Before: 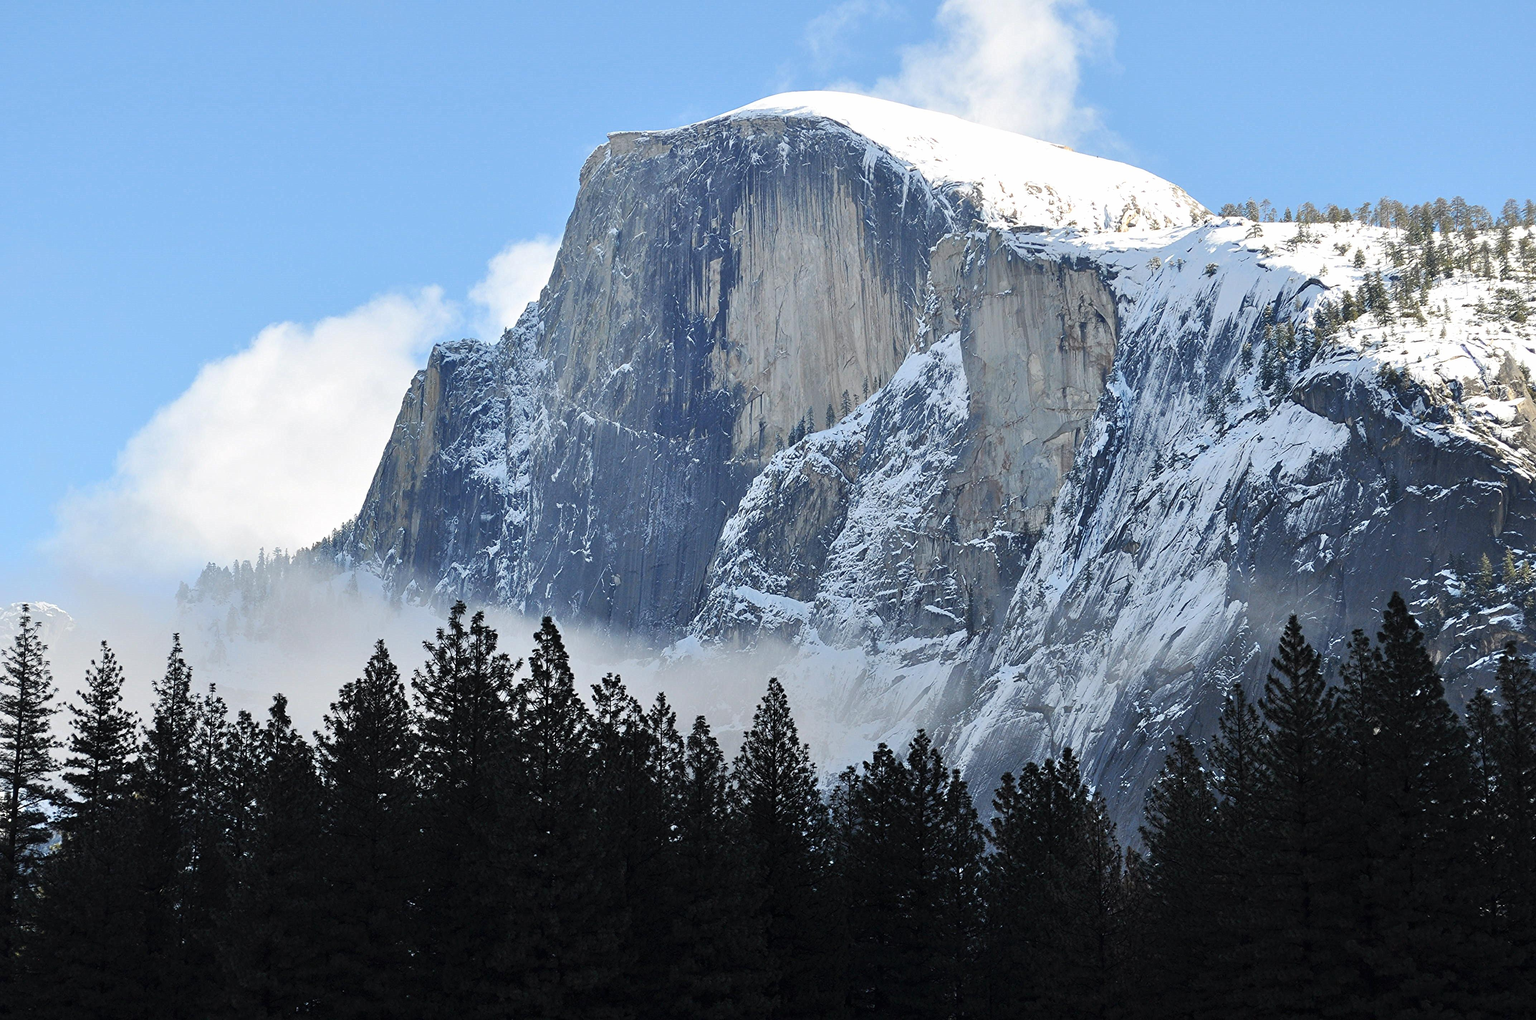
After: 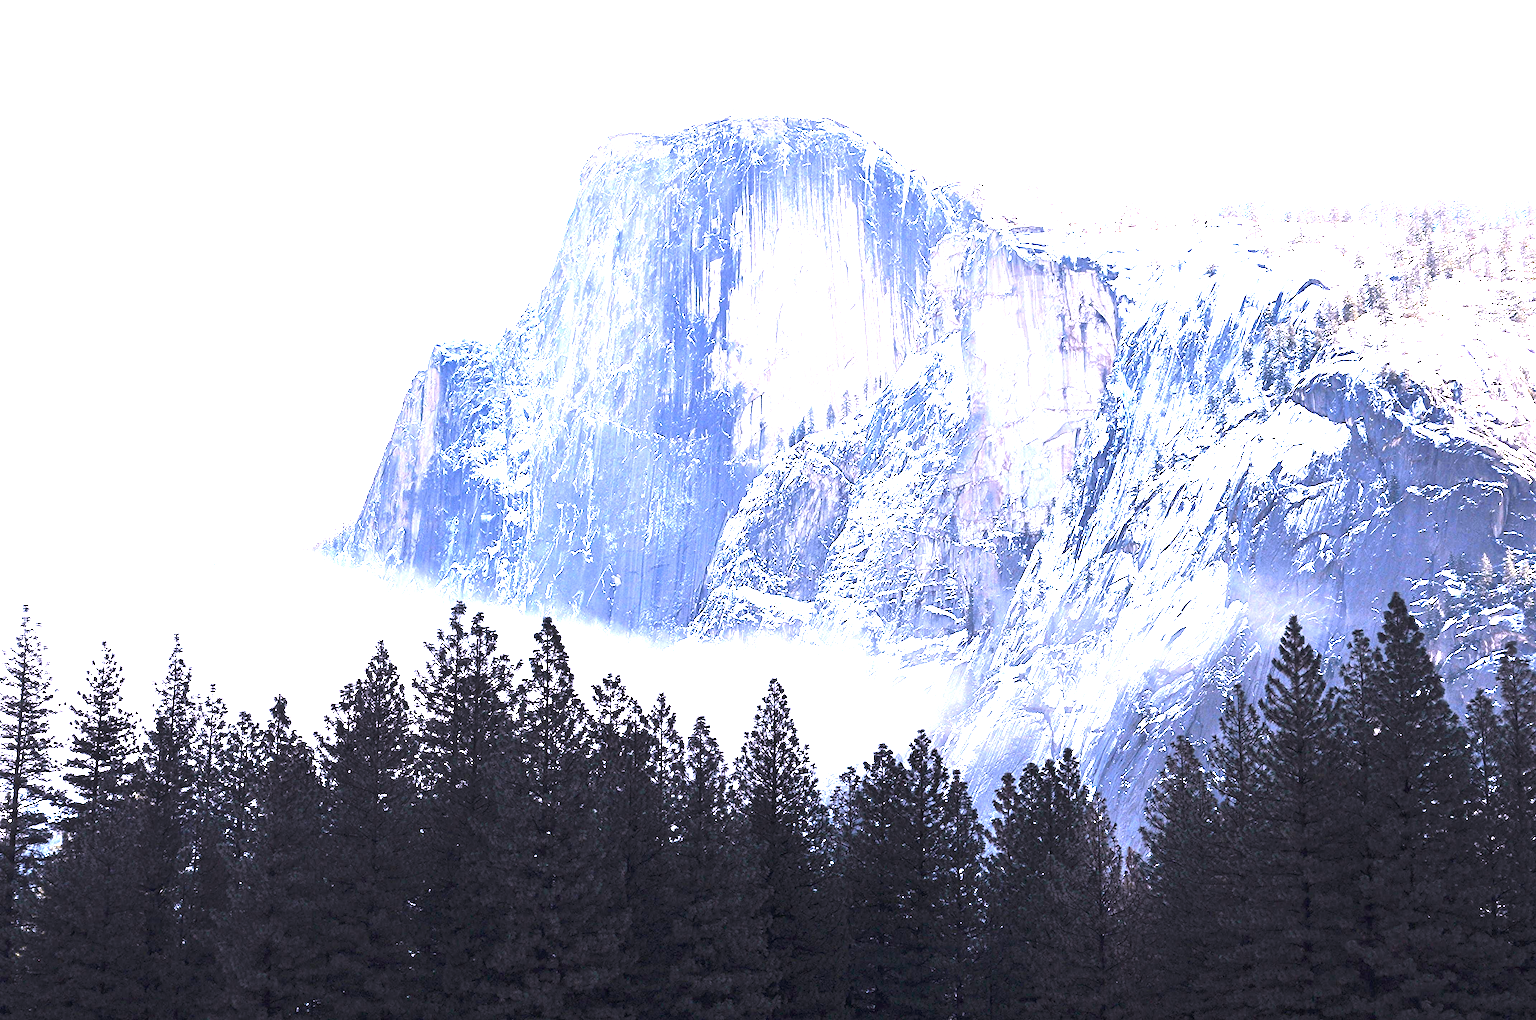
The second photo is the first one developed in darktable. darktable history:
color correction: highlights a* 15.08, highlights b* -25.29
exposure: exposure 2.284 EV, compensate highlight preservation false
